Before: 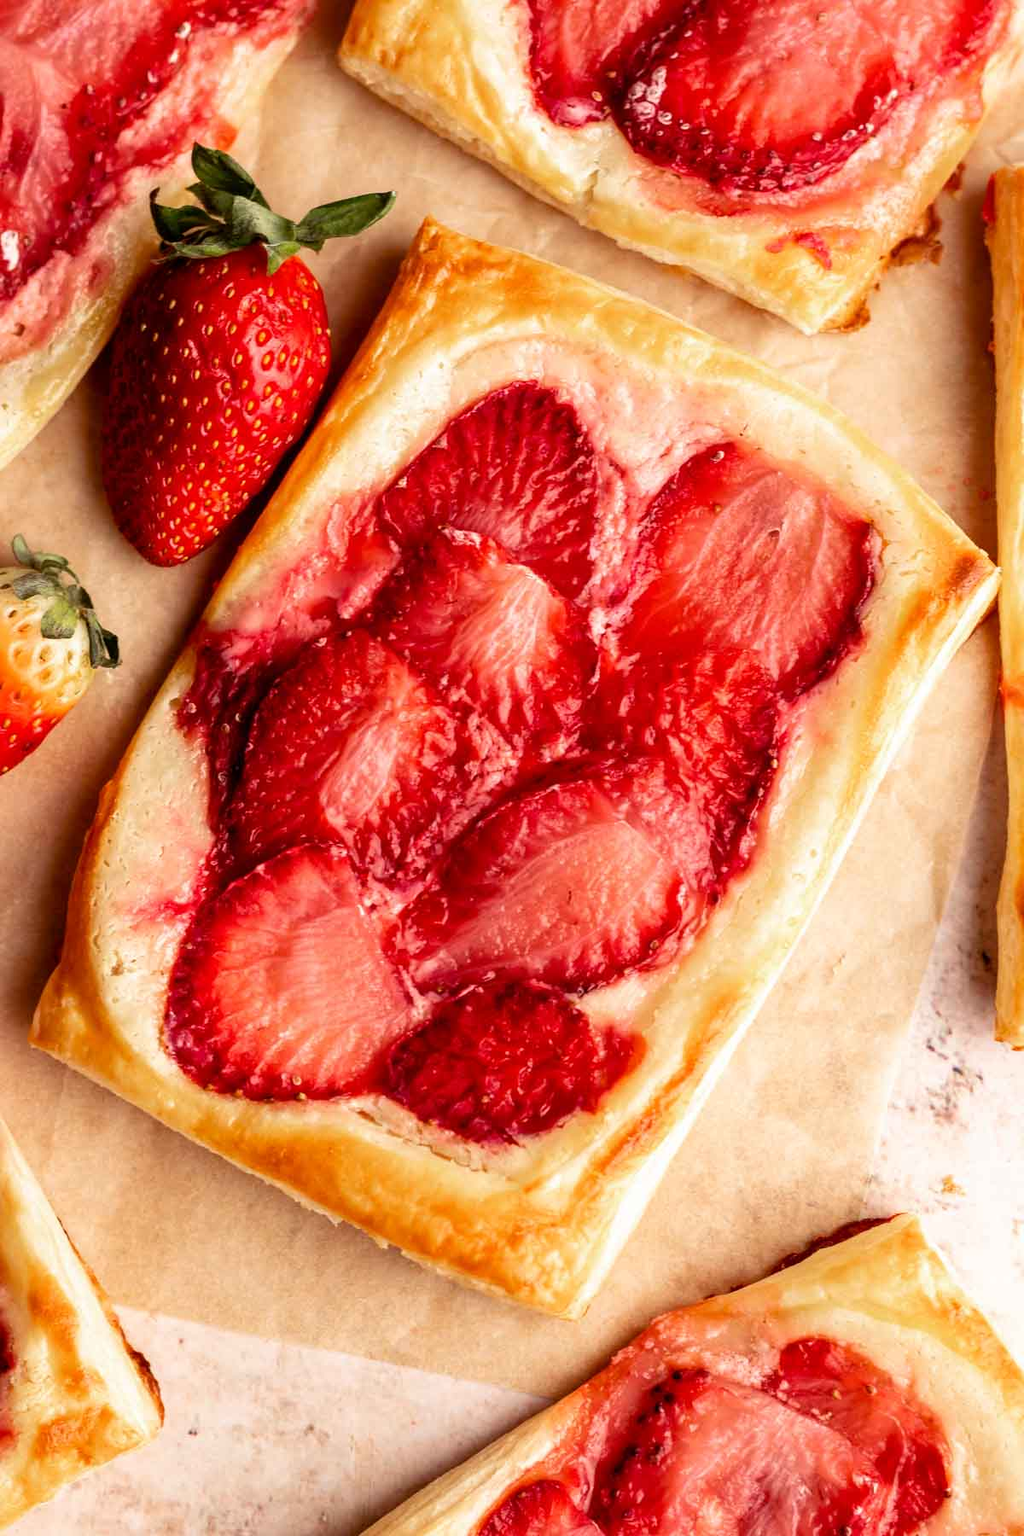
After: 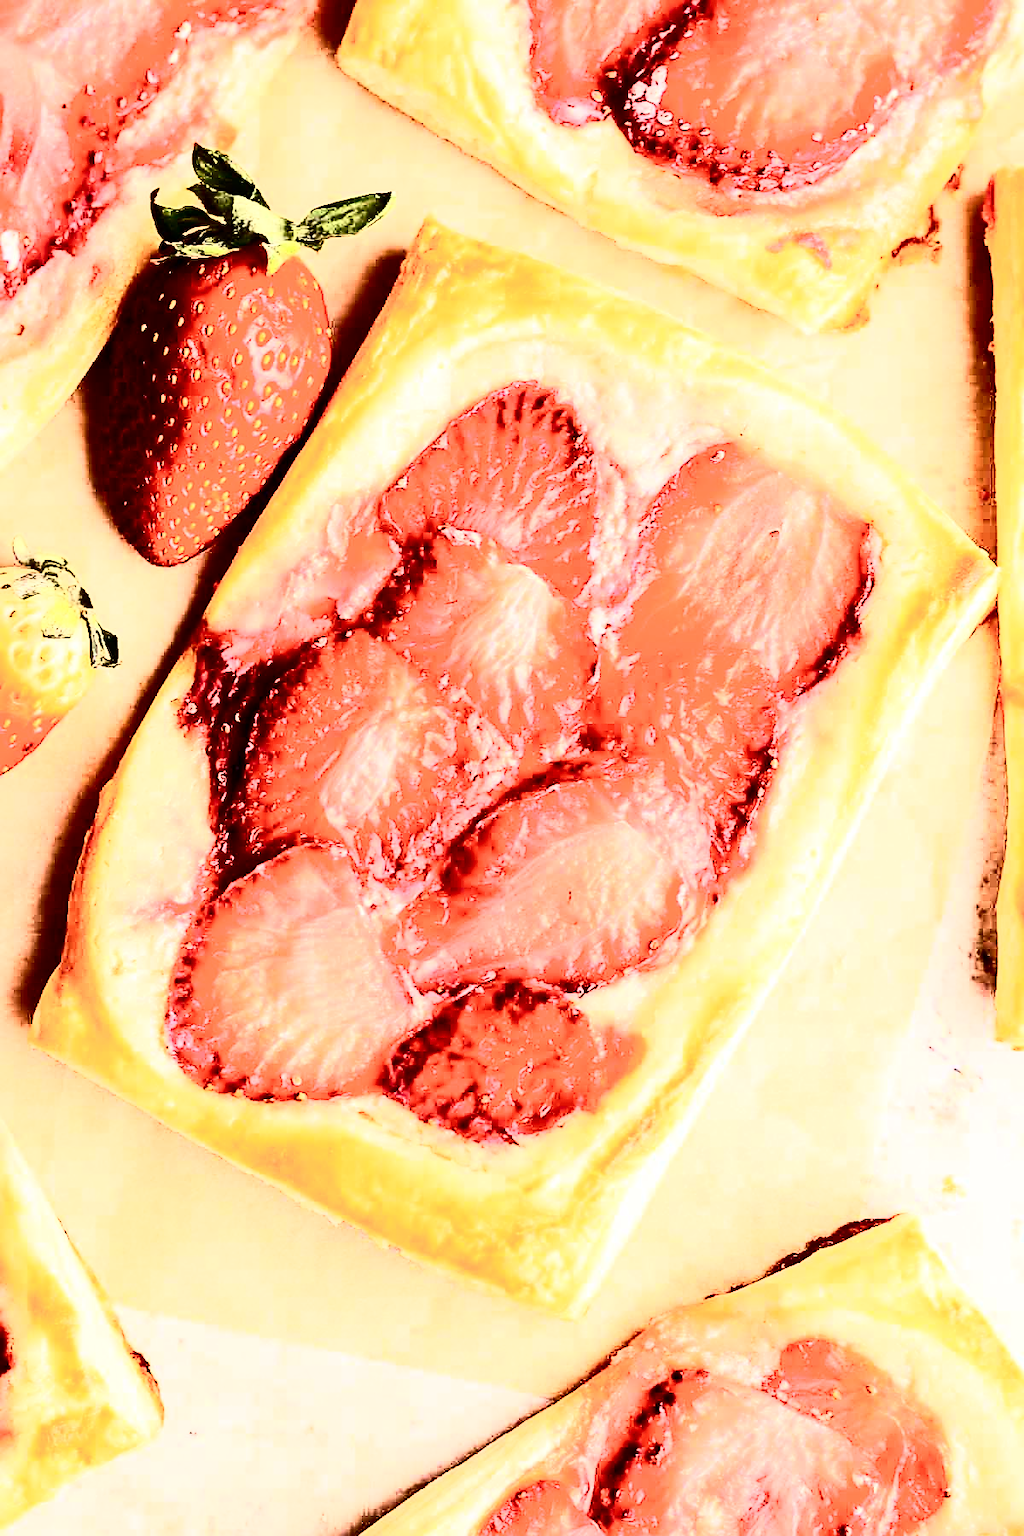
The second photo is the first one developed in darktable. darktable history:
tone equalizer: -7 EV 0.147 EV, -6 EV 0.613 EV, -5 EV 1.18 EV, -4 EV 1.32 EV, -3 EV 1.15 EV, -2 EV 0.6 EV, -1 EV 0.161 EV, edges refinement/feathering 500, mask exposure compensation -1.57 EV, preserve details no
contrast brightness saturation: contrast 0.919, brightness 0.195
sharpen: radius 1.415, amount 1.254, threshold 0.614
